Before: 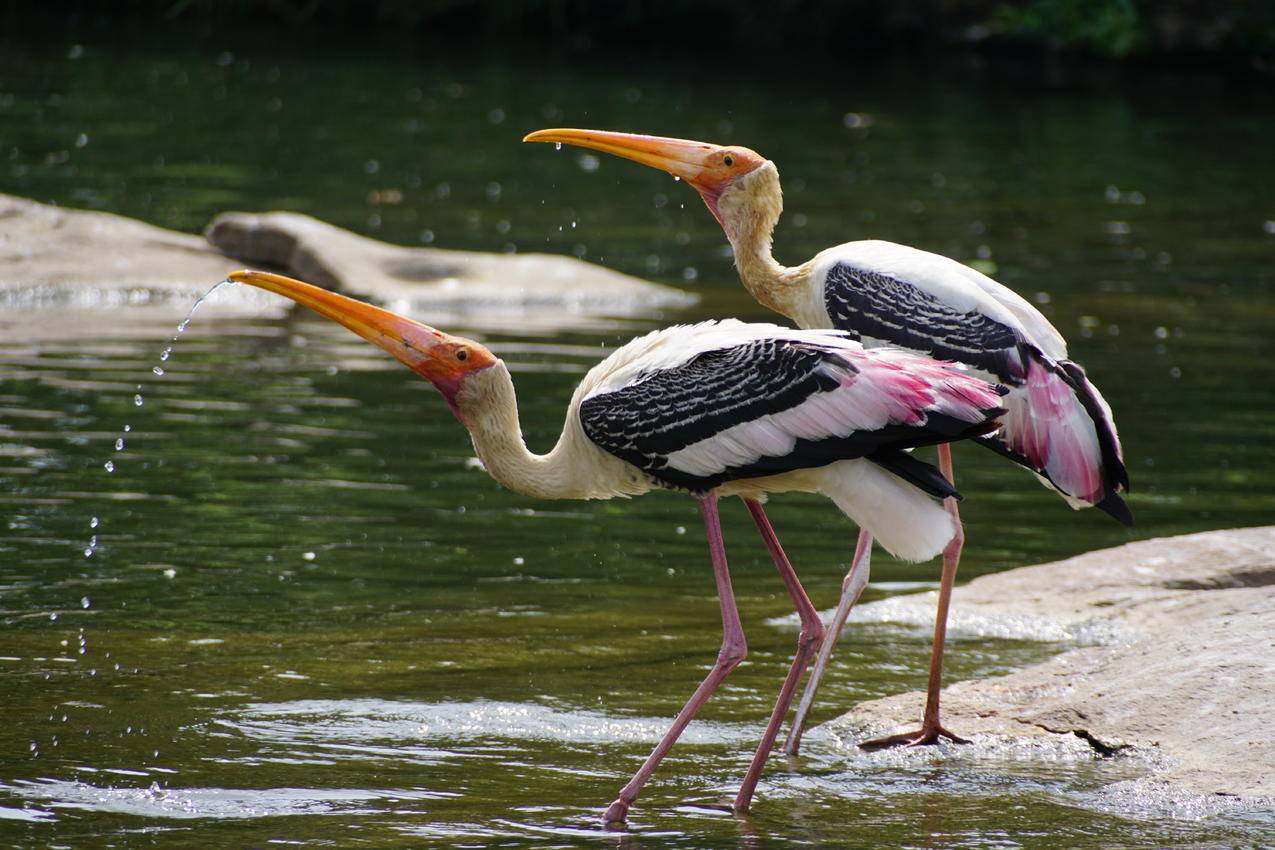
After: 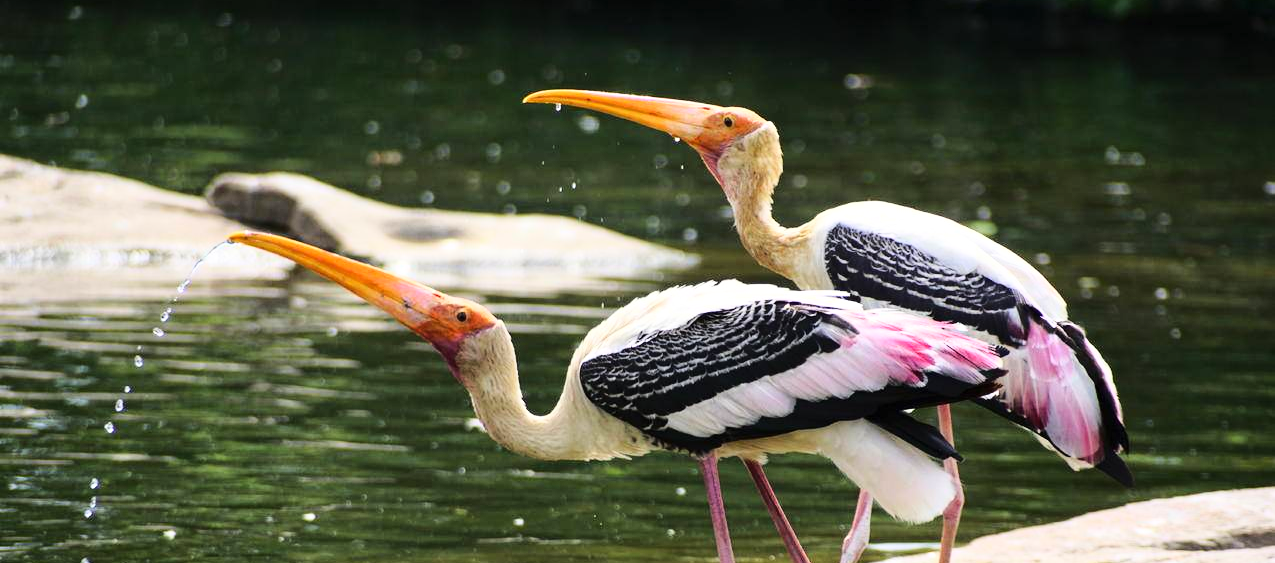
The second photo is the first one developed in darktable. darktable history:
crop and rotate: top 4.762%, bottom 28.935%
exposure: exposure 0.128 EV, compensate highlight preservation false
base curve: curves: ch0 [(0, 0) (0.028, 0.03) (0.121, 0.232) (0.46, 0.748) (0.859, 0.968) (1, 1)]
